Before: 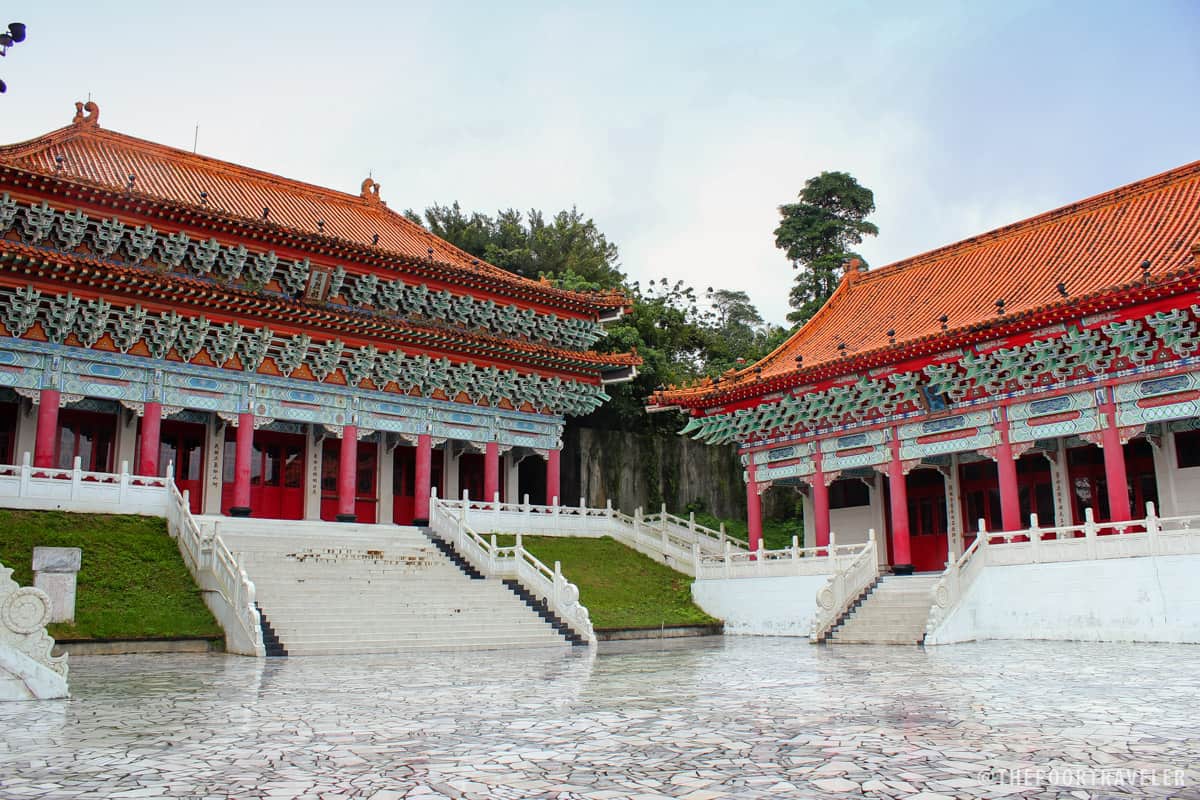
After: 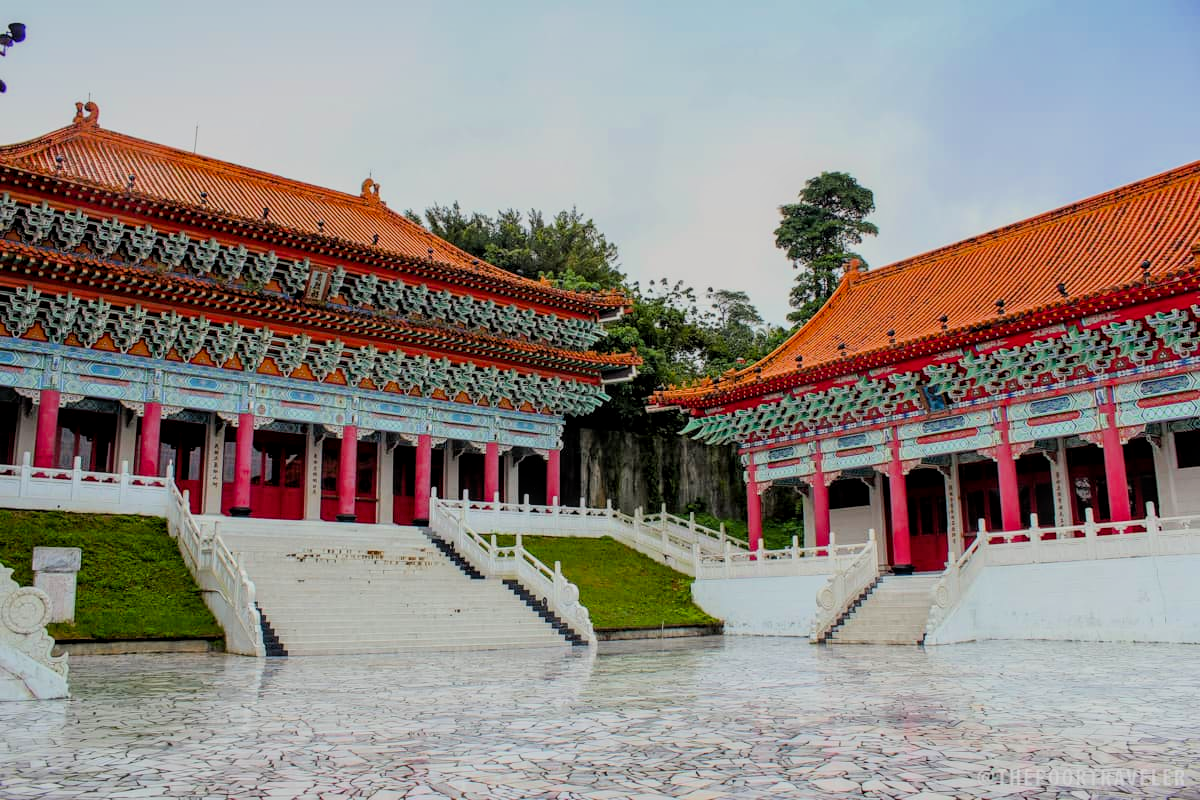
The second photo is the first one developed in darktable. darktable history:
filmic rgb: black relative exposure -7.48 EV, white relative exposure 4.83 EV, hardness 3.4, color science v6 (2022)
local contrast: on, module defaults
tone equalizer: on, module defaults
color balance rgb: perceptual saturation grading › global saturation 25%, global vibrance 10%
